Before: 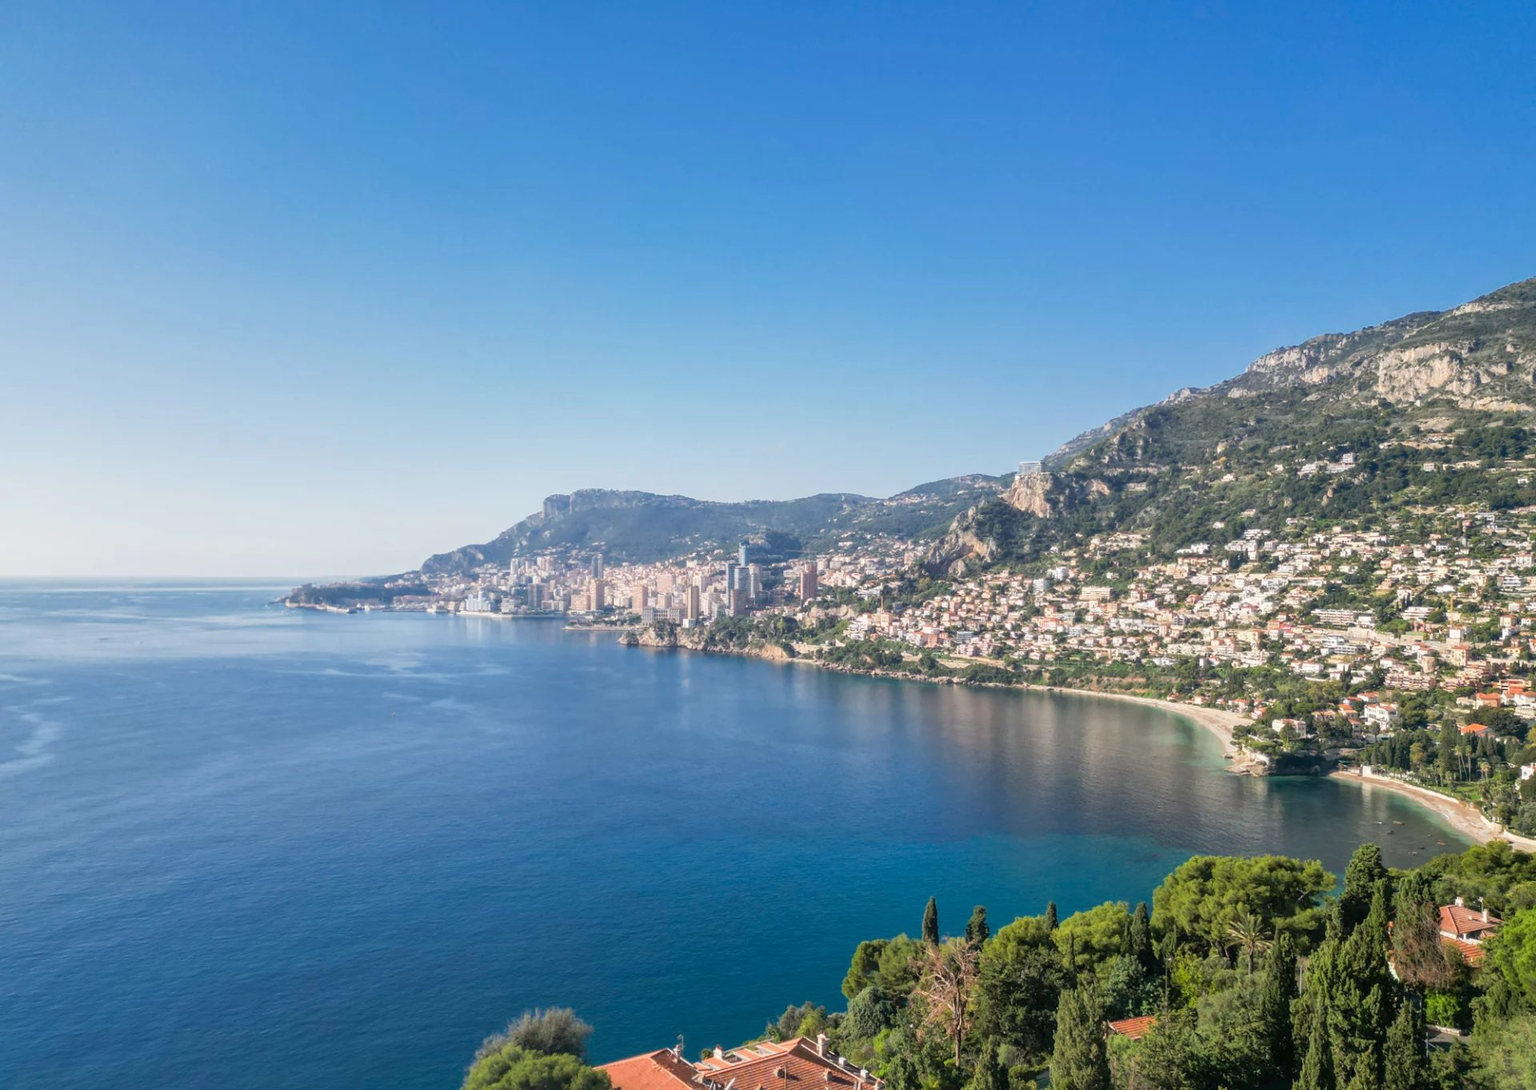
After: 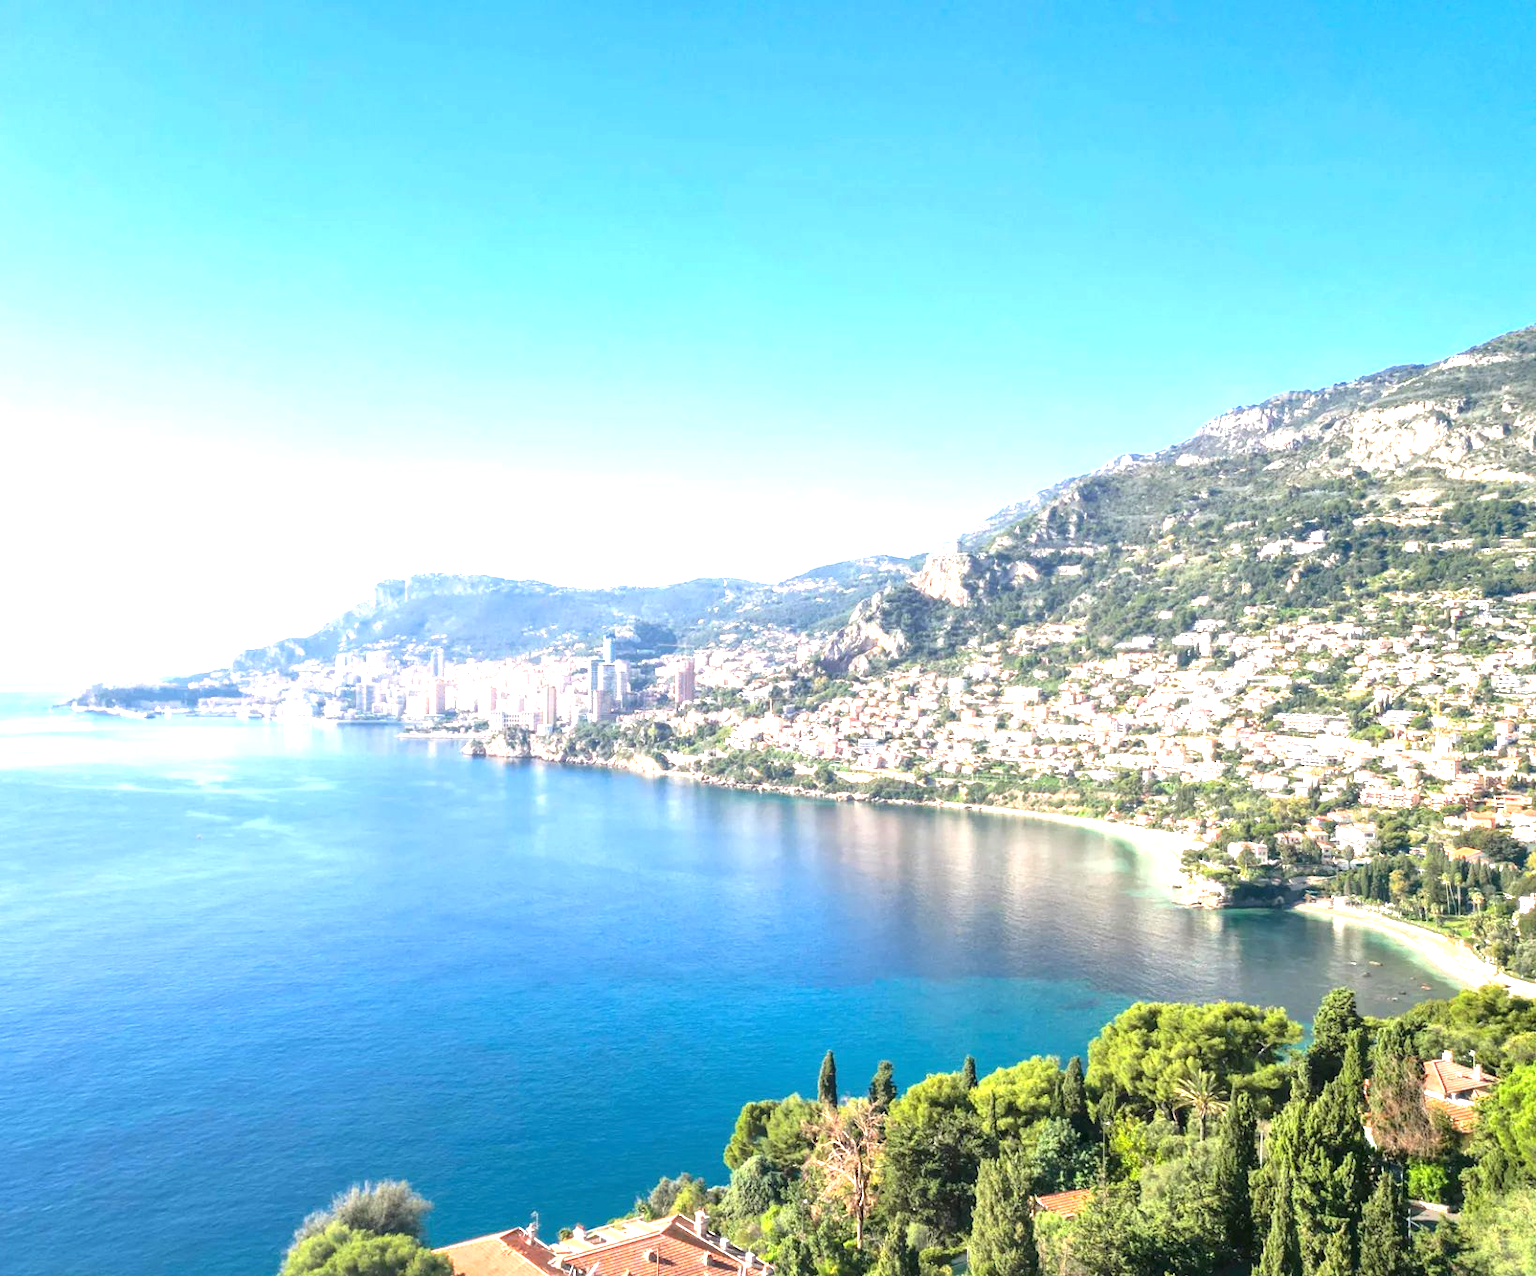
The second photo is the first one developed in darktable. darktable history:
crop and rotate: left 14.584%
exposure: black level correction 0, exposure 1.55 EV, compensate exposure bias true, compensate highlight preservation false
